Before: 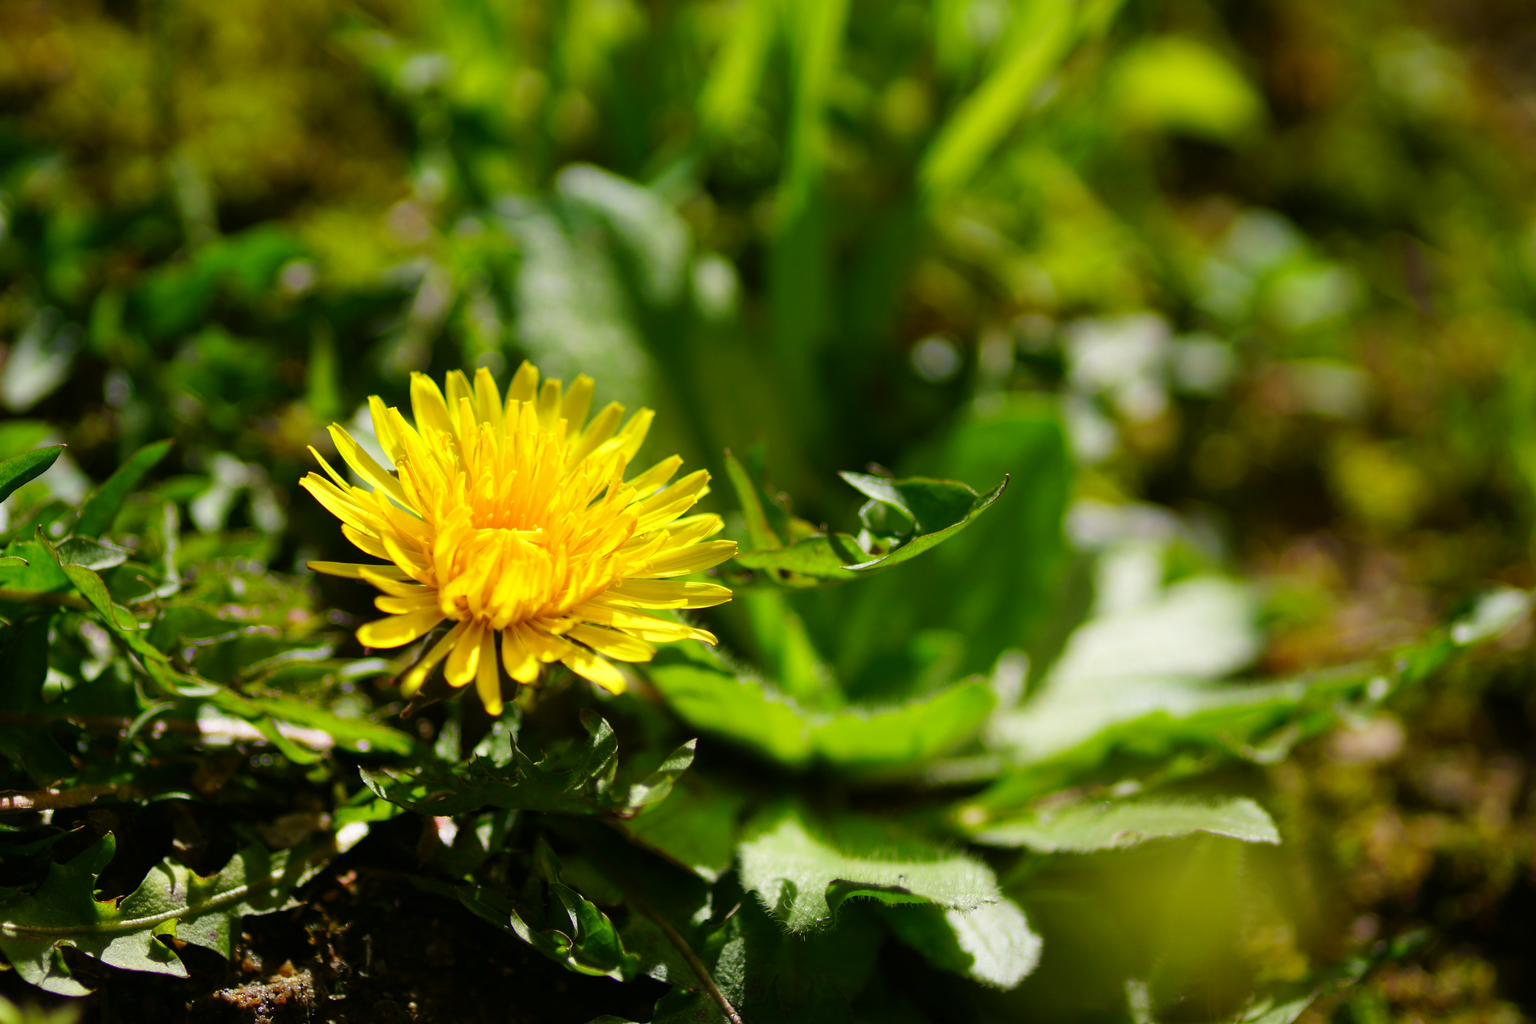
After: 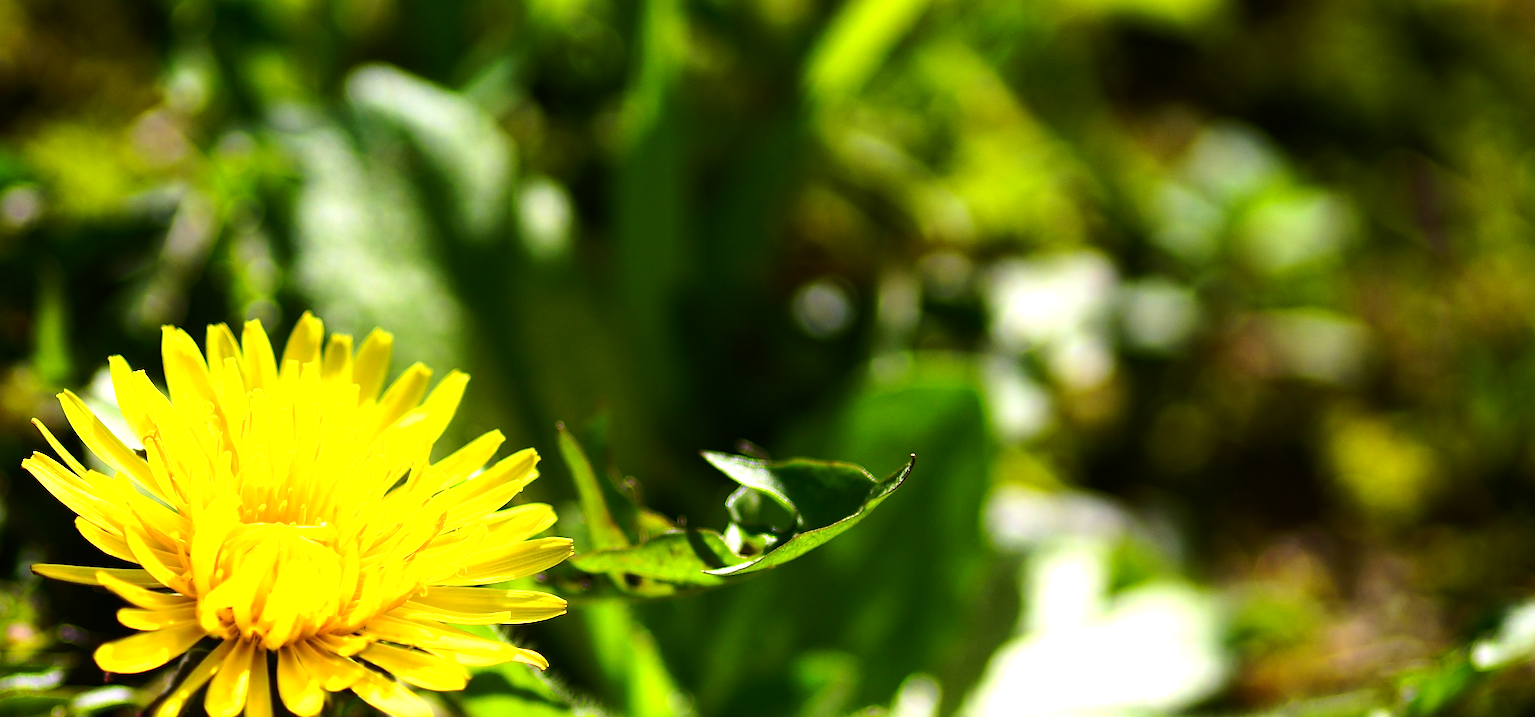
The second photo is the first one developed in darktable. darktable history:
tone equalizer: -8 EV -1.08 EV, -7 EV -1.01 EV, -6 EV -0.867 EV, -5 EV -0.578 EV, -3 EV 0.578 EV, -2 EV 0.867 EV, -1 EV 1.01 EV, +0 EV 1.08 EV, edges refinement/feathering 500, mask exposure compensation -1.57 EV, preserve details no
sharpen: on, module defaults
crop: left 18.38%, top 11.092%, right 2.134%, bottom 33.217%
